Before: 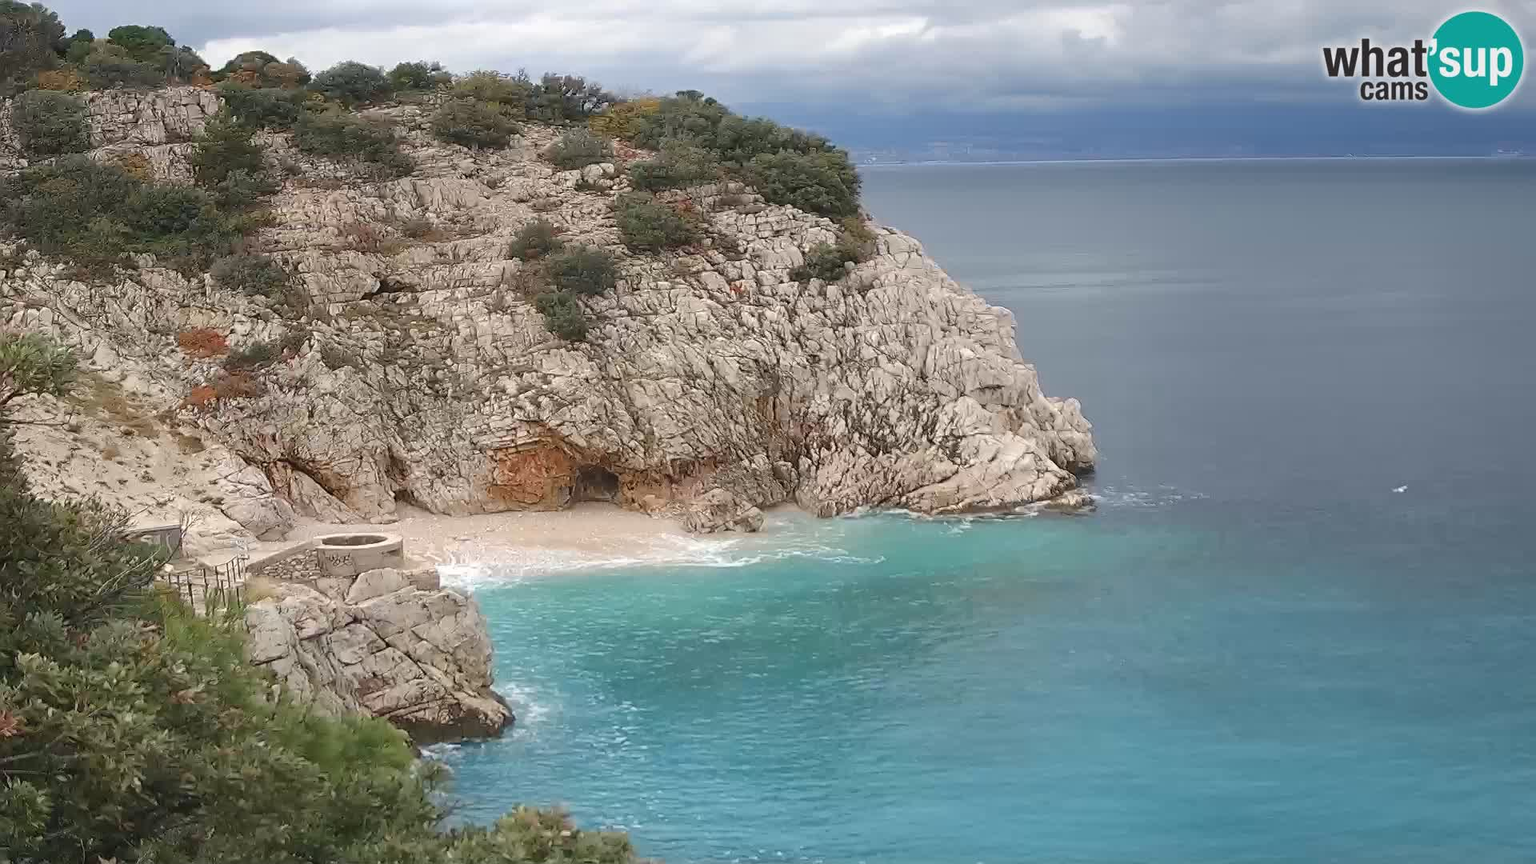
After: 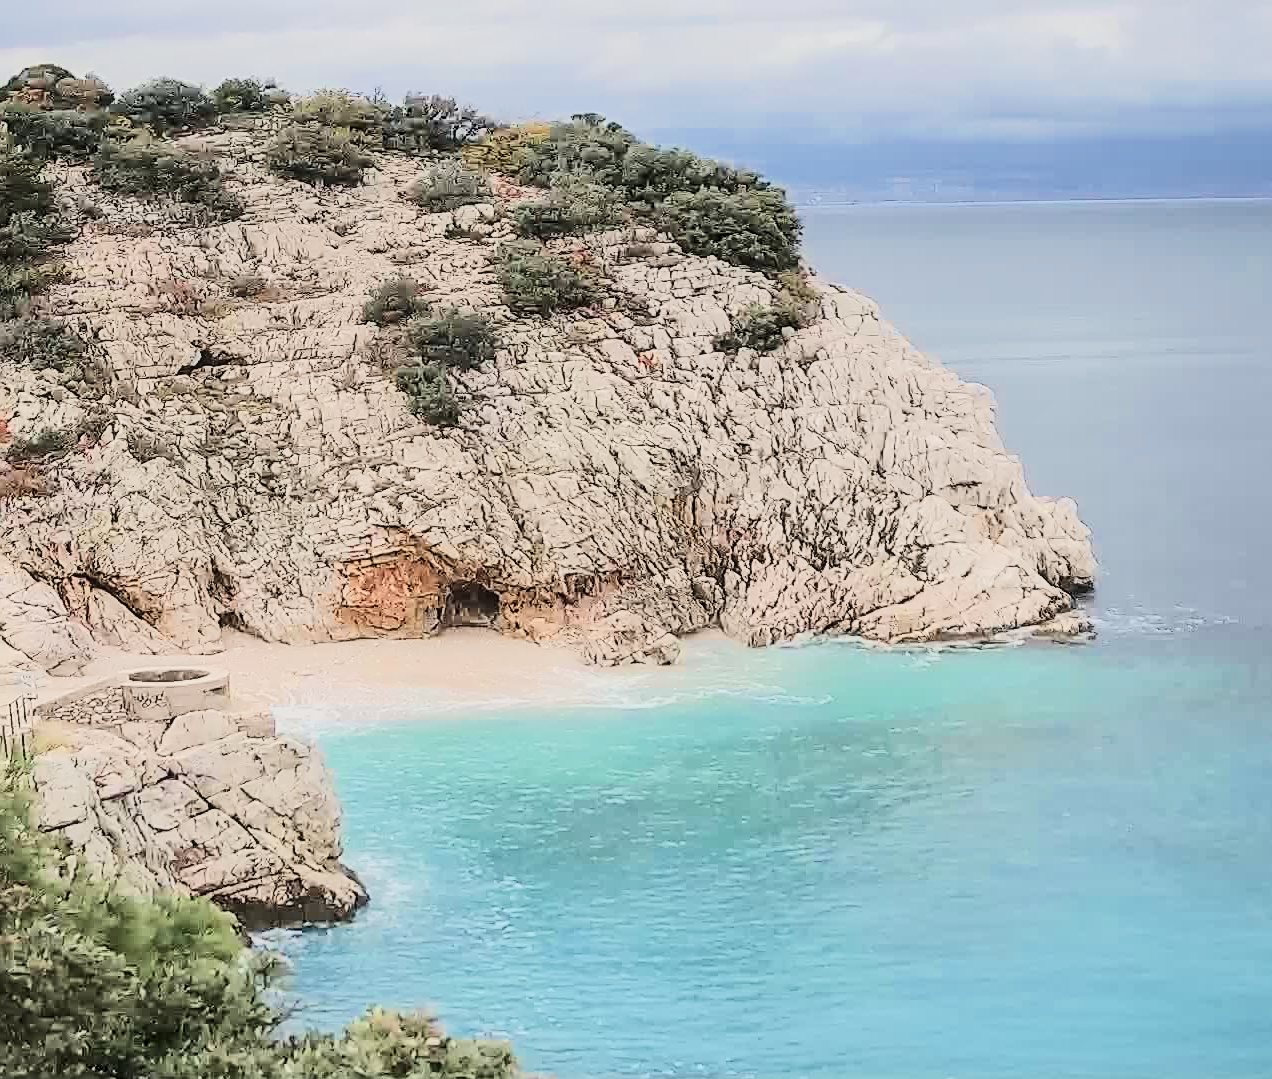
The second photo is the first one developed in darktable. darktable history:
sharpen: on, module defaults
tone equalizer: -7 EV 0.153 EV, -6 EV 0.595 EV, -5 EV 1.12 EV, -4 EV 1.36 EV, -3 EV 1.17 EV, -2 EV 0.6 EV, -1 EV 0.158 EV, edges refinement/feathering 500, mask exposure compensation -1.57 EV, preserve details no
local contrast: on, module defaults
exposure: black level correction -0.015, exposure -0.522 EV, compensate highlight preservation false
contrast brightness saturation: contrast 0.276
filmic rgb: black relative exposure -7.65 EV, white relative exposure 4.56 EV, hardness 3.61, color science v6 (2022)
crop and rotate: left 14.297%, right 19.406%
